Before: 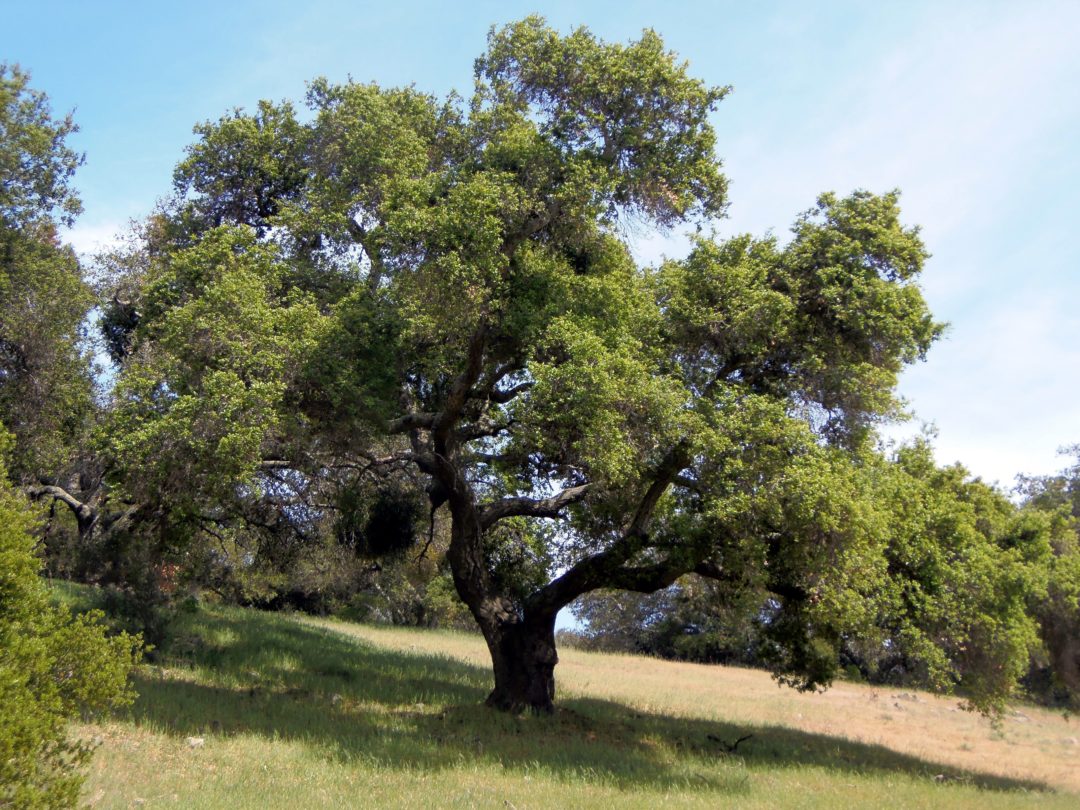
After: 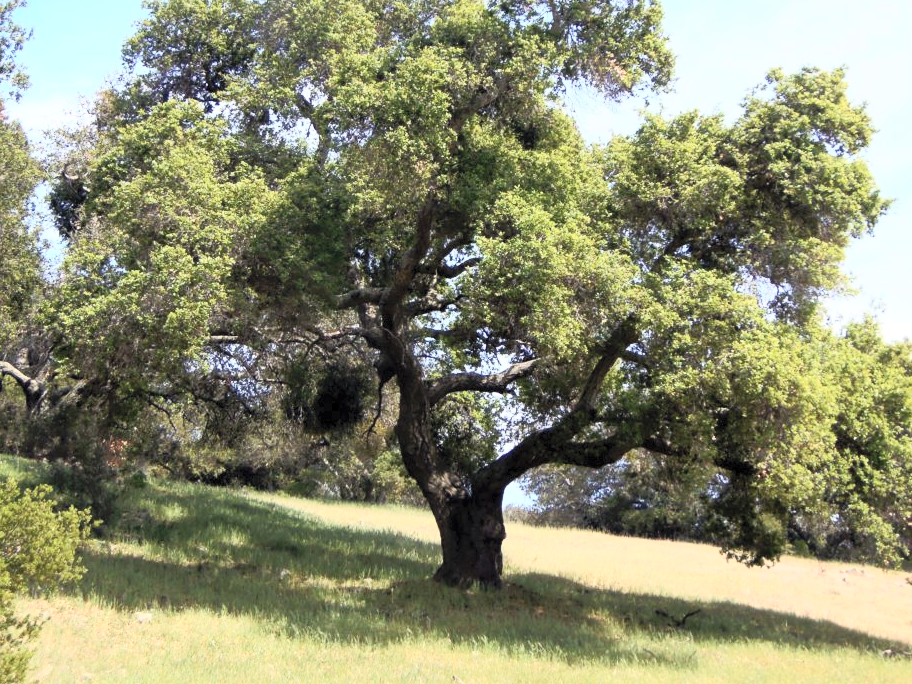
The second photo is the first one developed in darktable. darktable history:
contrast brightness saturation: contrast 0.39, brightness 0.53
crop and rotate: left 4.842%, top 15.51%, right 10.668%
